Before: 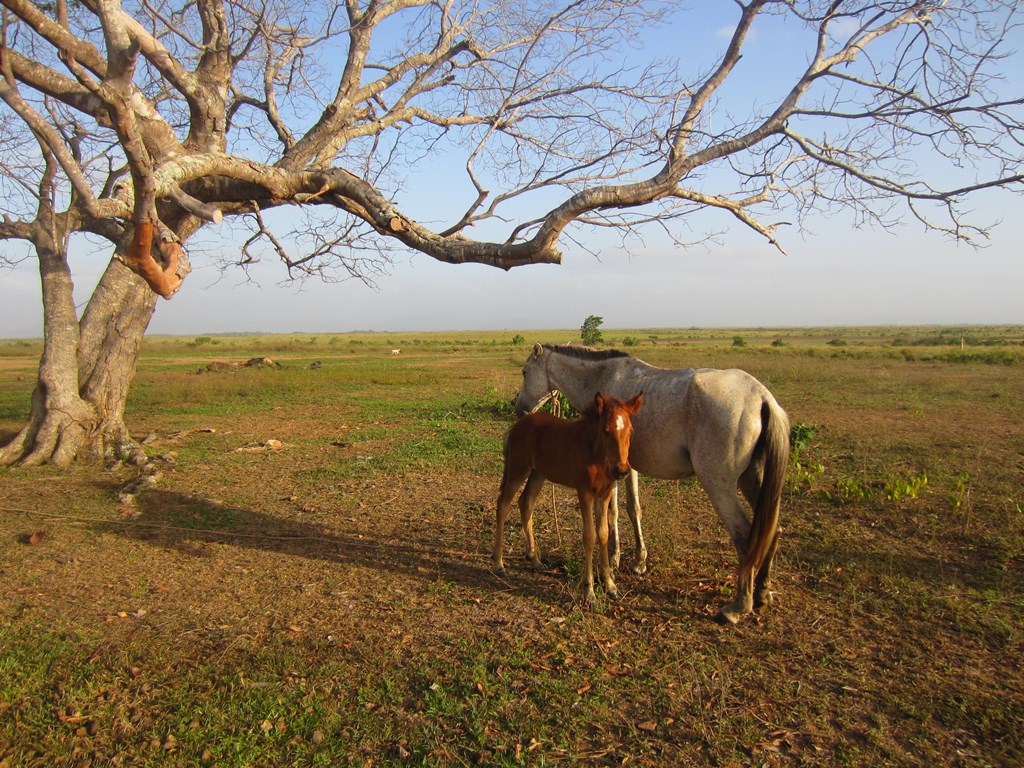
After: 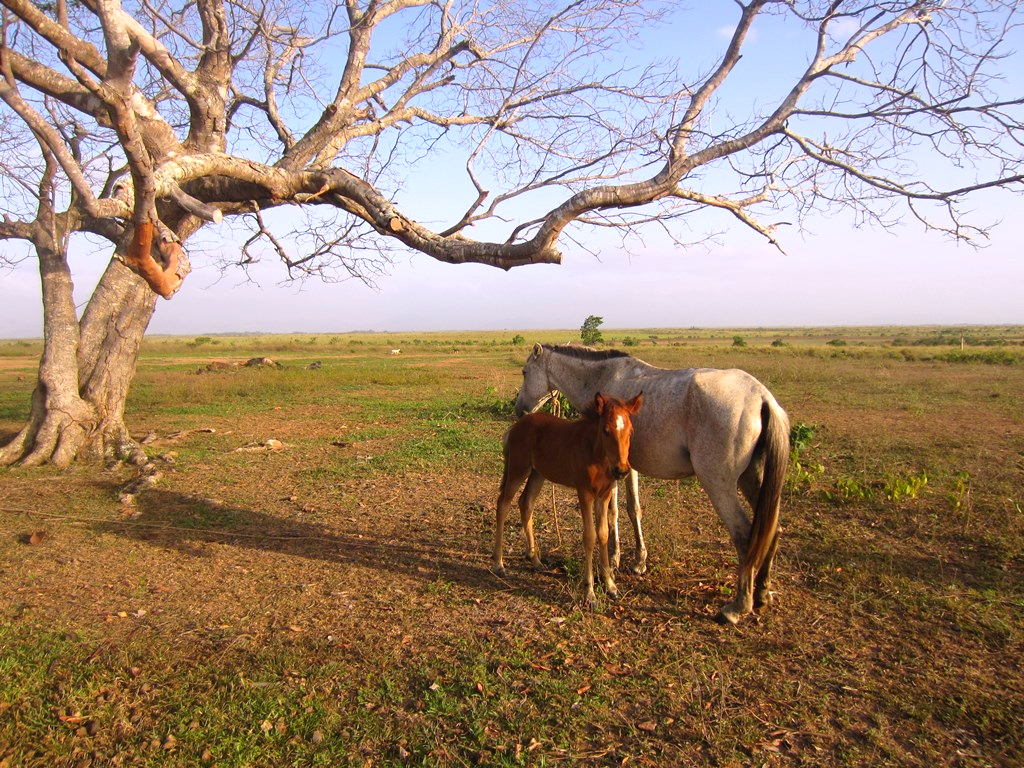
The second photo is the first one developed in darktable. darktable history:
white balance: red 1.05, blue 1.072
shadows and highlights: shadows -10, white point adjustment 1.5, highlights 10
exposure: black level correction 0.001, exposure 0.3 EV, compensate highlight preservation false
